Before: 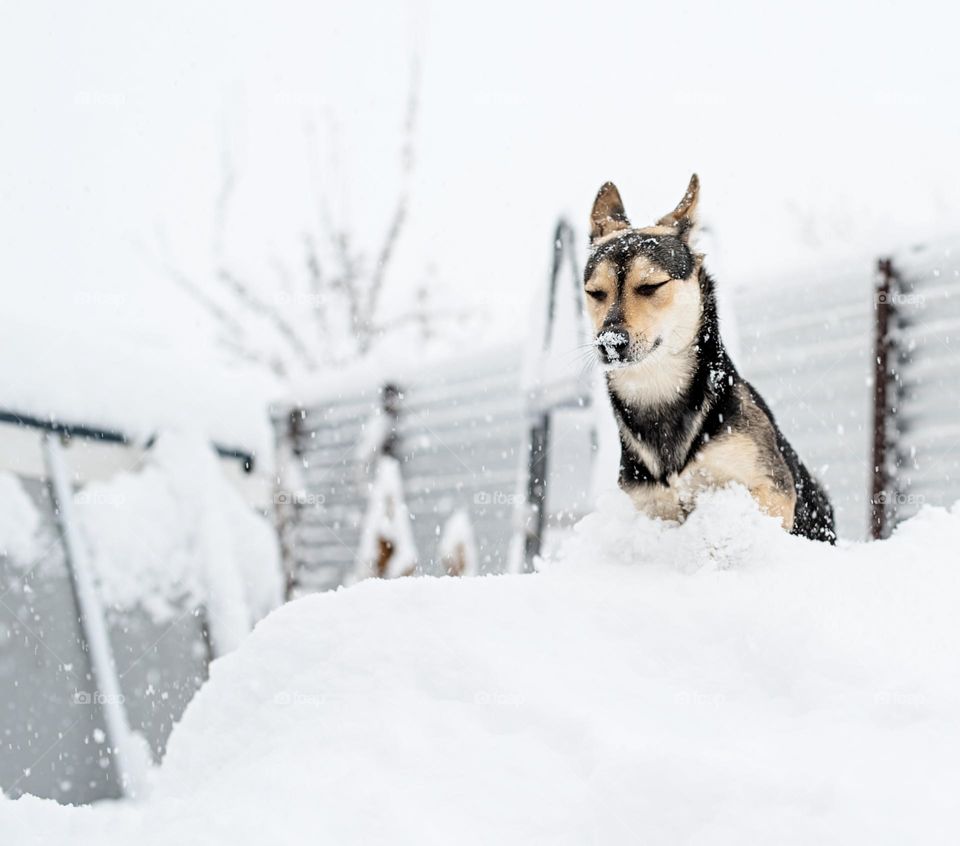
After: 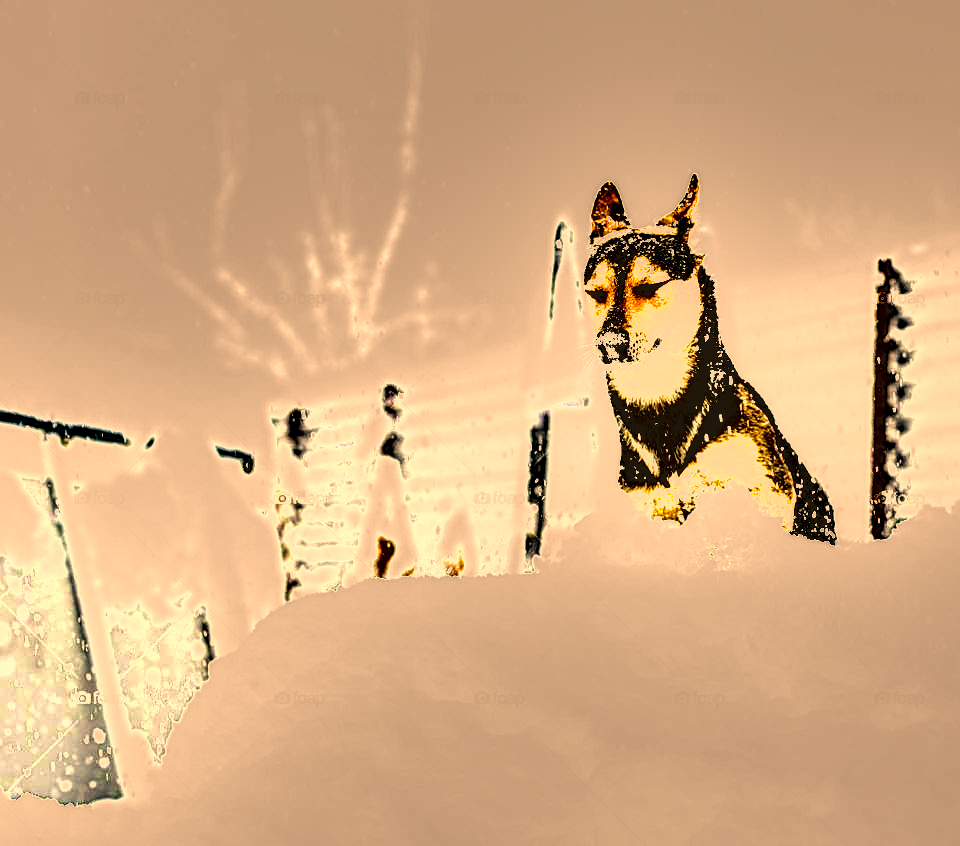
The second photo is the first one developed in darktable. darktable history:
local contrast: on, module defaults
shadows and highlights: shadows 43.87, white point adjustment -1.52, soften with gaussian
exposure: black level correction 0, exposure 1 EV, compensate highlight preservation false
haze removal: strength 0.276, distance 0.252, compatibility mode true, adaptive false
color correction: highlights a* 17.95, highlights b* 36.02, shadows a* 1.32, shadows b* 6.2, saturation 1.01
sharpen: on, module defaults
color balance rgb: shadows lift › chroma 2.022%, shadows lift › hue 247.54°, highlights gain › luminance 6.648%, highlights gain › chroma 1.893%, highlights gain › hue 90.3°, linear chroma grading › global chroma 15.348%, perceptual saturation grading › global saturation 30.689%, global vibrance 30.375%, contrast 10.645%
